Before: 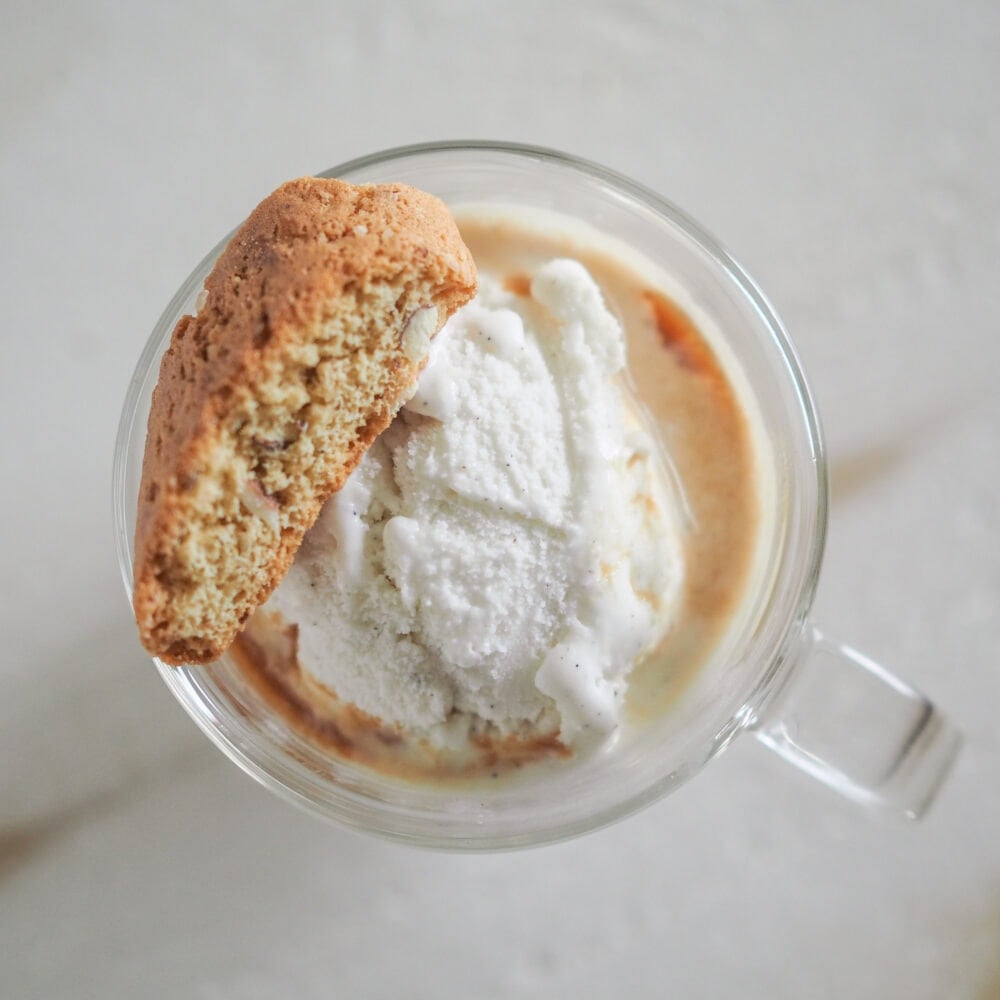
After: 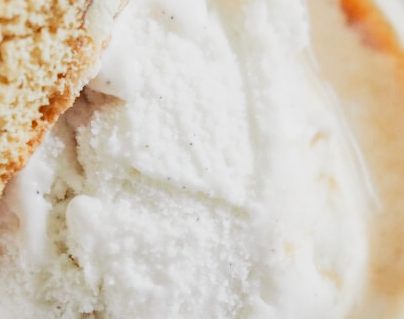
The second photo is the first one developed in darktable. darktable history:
crop: left 31.751%, top 32.172%, right 27.8%, bottom 35.83%
filmic rgb: middle gray luminance 29%, black relative exposure -10.3 EV, white relative exposure 5.5 EV, threshold 6 EV, target black luminance 0%, hardness 3.95, latitude 2.04%, contrast 1.132, highlights saturation mix 5%, shadows ↔ highlights balance 15.11%, preserve chrominance no, color science v3 (2019), use custom middle-gray values true, iterations of high-quality reconstruction 0, enable highlight reconstruction true
exposure: black level correction -0.002, exposure 1.35 EV, compensate highlight preservation false
